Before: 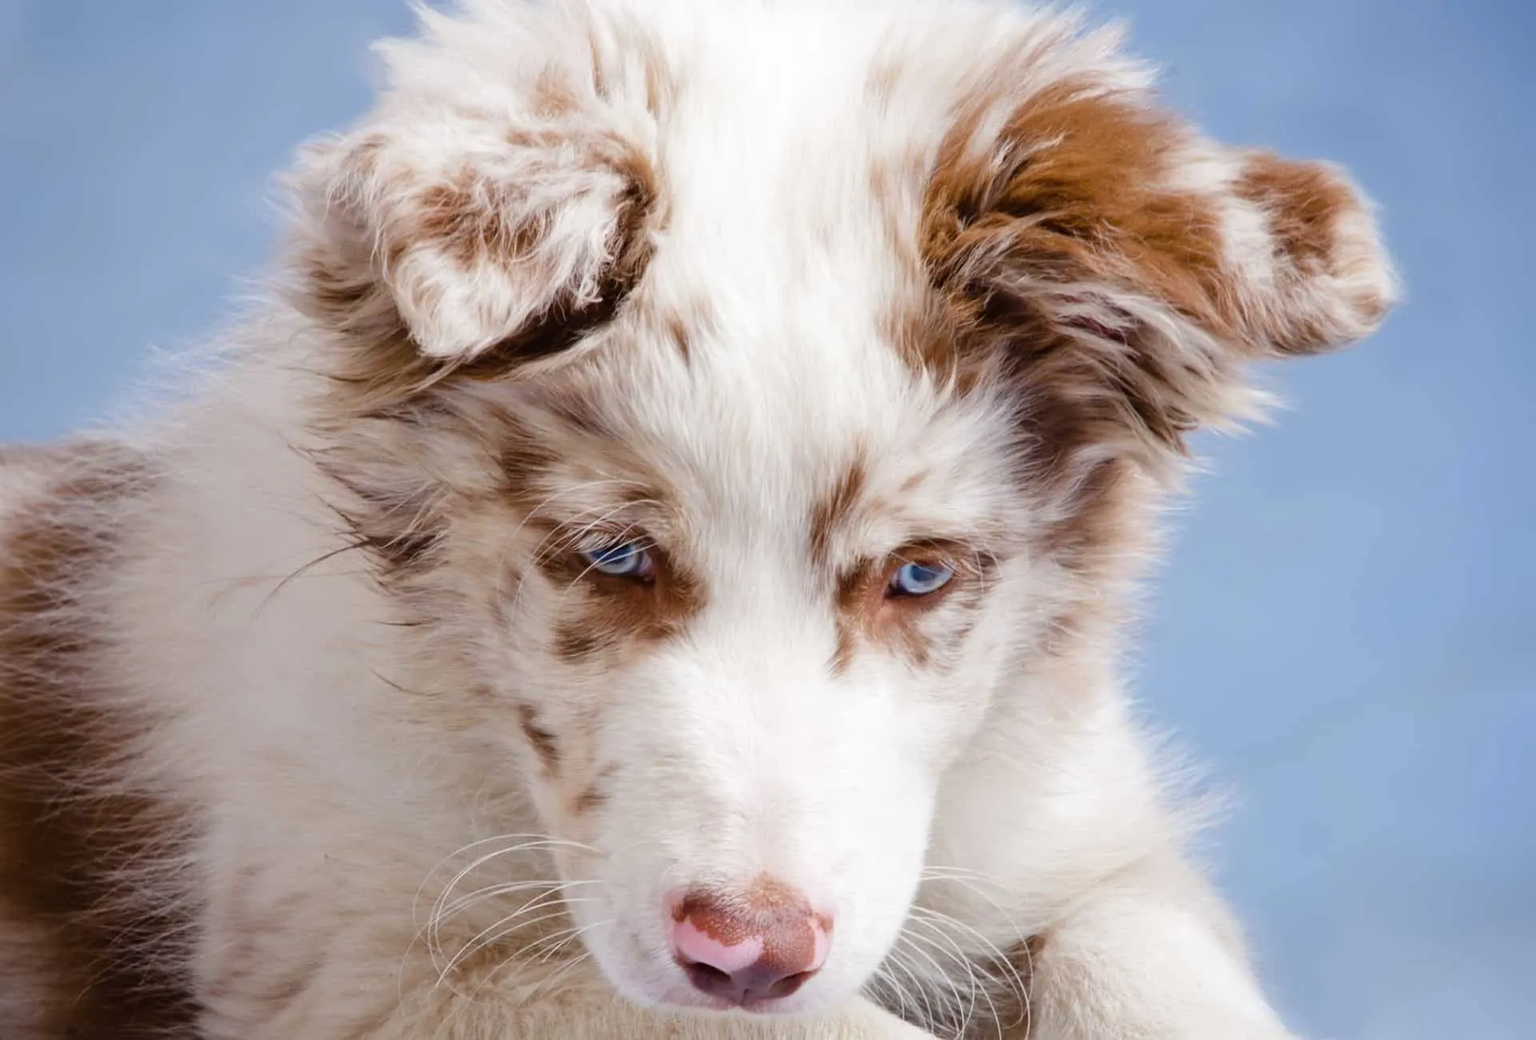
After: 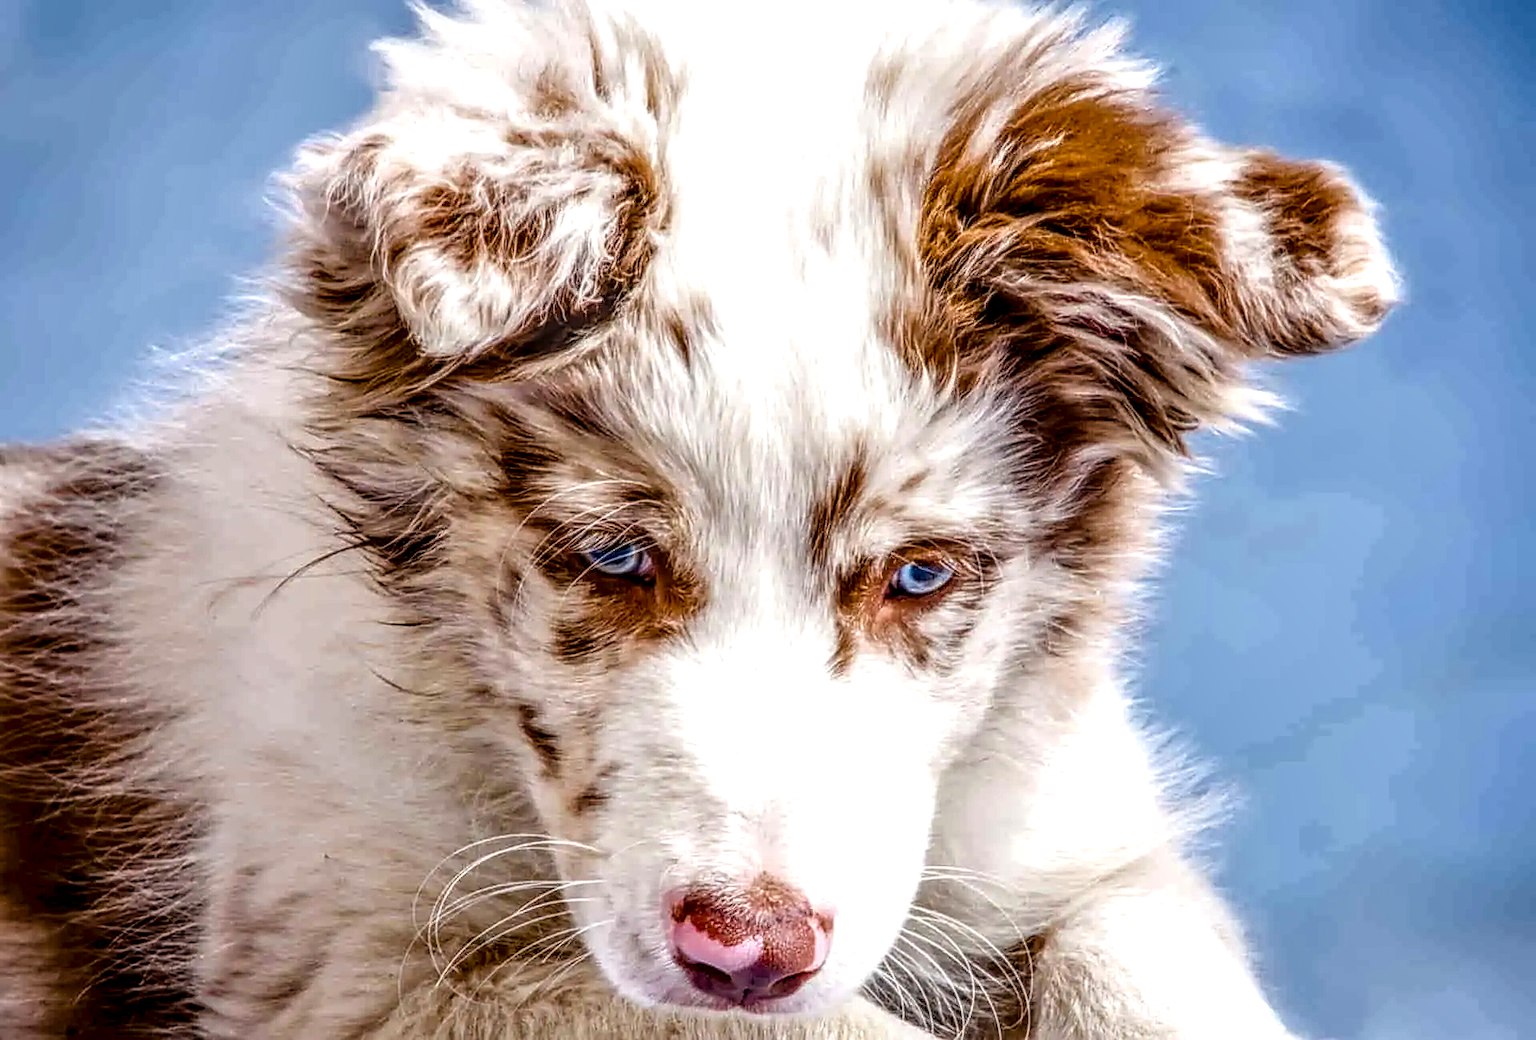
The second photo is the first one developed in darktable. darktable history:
local contrast: highlights 0%, shadows 0%, detail 300%, midtone range 0.3
velvia: strength 32%, mid-tones bias 0.2
sharpen: on, module defaults
